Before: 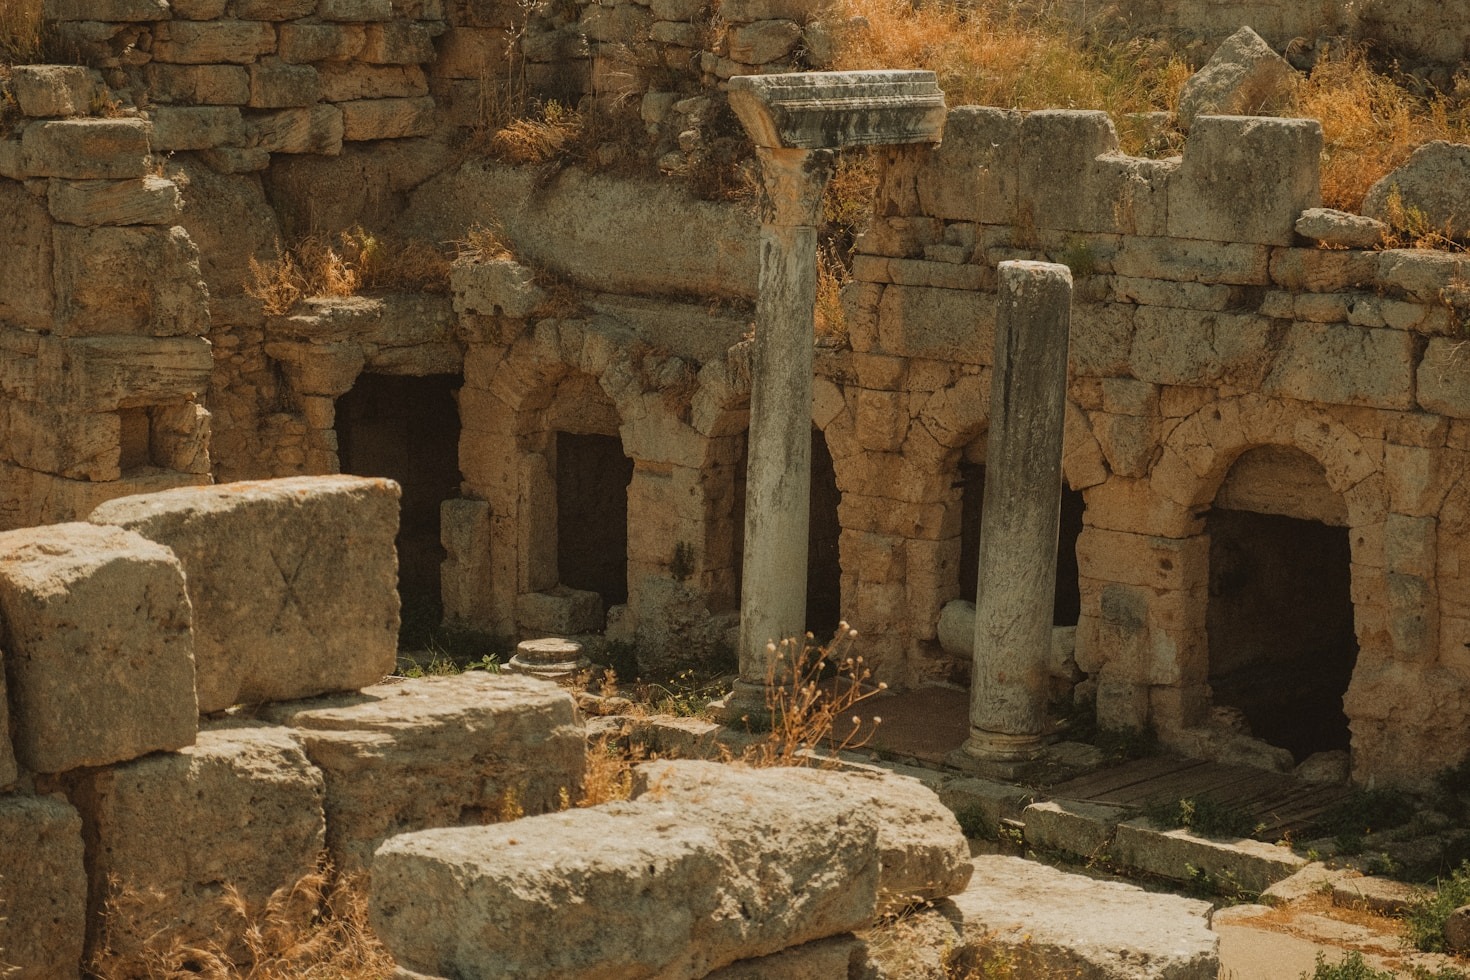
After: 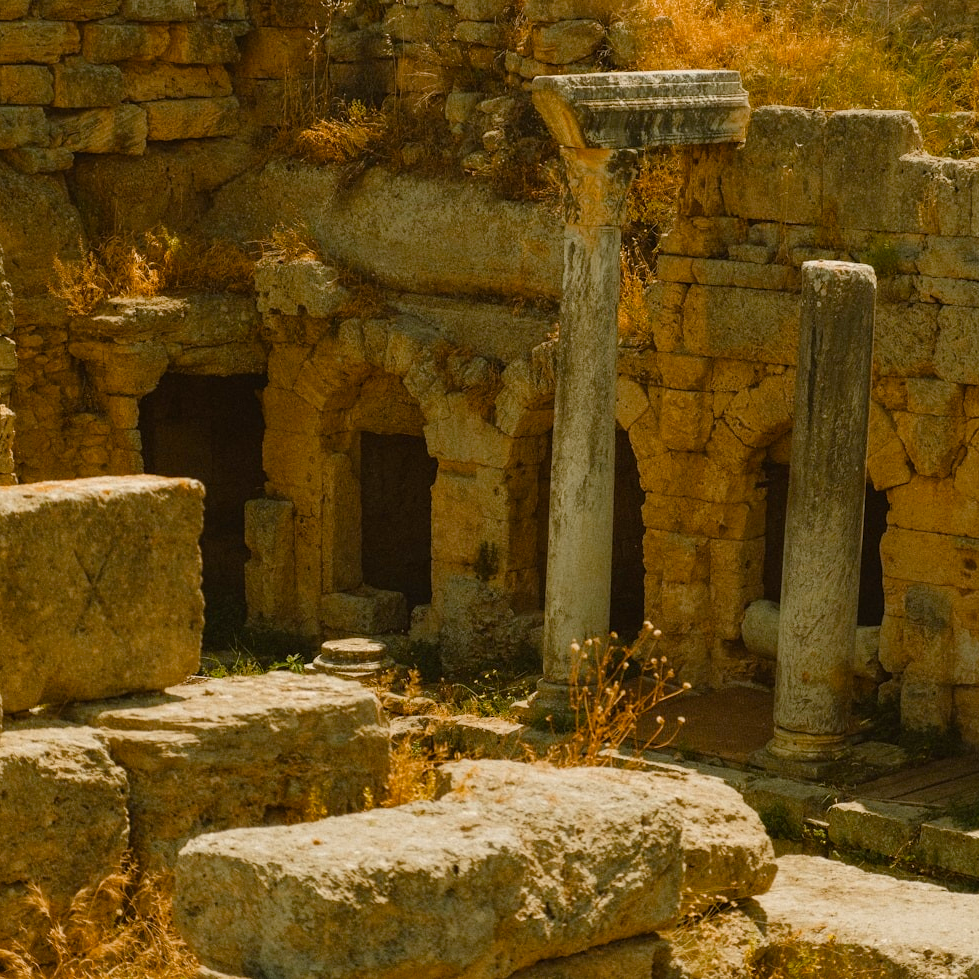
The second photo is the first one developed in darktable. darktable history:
color balance rgb: perceptual saturation grading › global saturation 20%, perceptual saturation grading › highlights -13.959%, perceptual saturation grading › shadows 50.231%, global vibrance 25.05%, contrast 10.403%
crop and rotate: left 13.368%, right 20.023%
